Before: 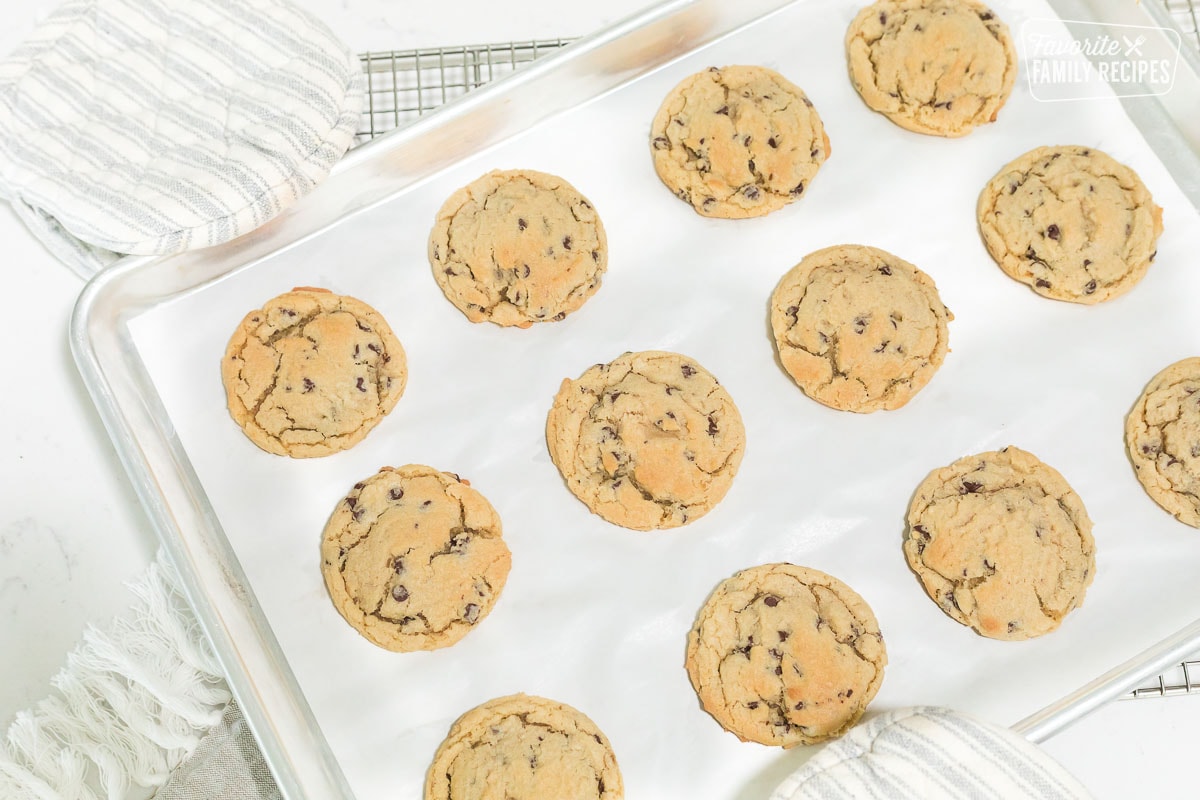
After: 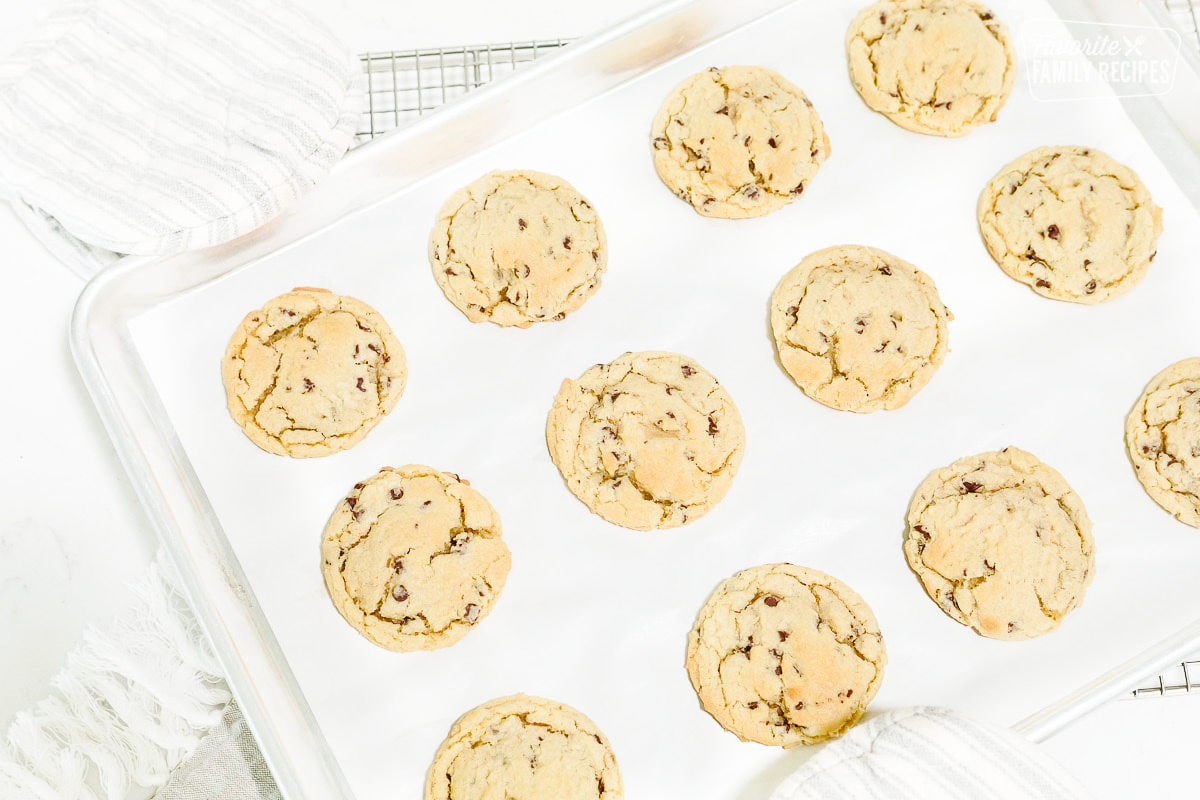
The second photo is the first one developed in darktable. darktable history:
color zones: curves: ch0 [(0.25, 0.5) (0.428, 0.473) (0.75, 0.5)]; ch1 [(0.243, 0.479) (0.398, 0.452) (0.75, 0.5)]
color balance rgb: perceptual saturation grading › global saturation 0.409%, perceptual saturation grading › highlights -18.69%, perceptual saturation grading › mid-tones 7.199%, perceptual saturation grading › shadows 27.617%, global vibrance 20%
base curve: curves: ch0 [(0, 0) (0.036, 0.025) (0.121, 0.166) (0.206, 0.329) (0.605, 0.79) (1, 1)], preserve colors none
